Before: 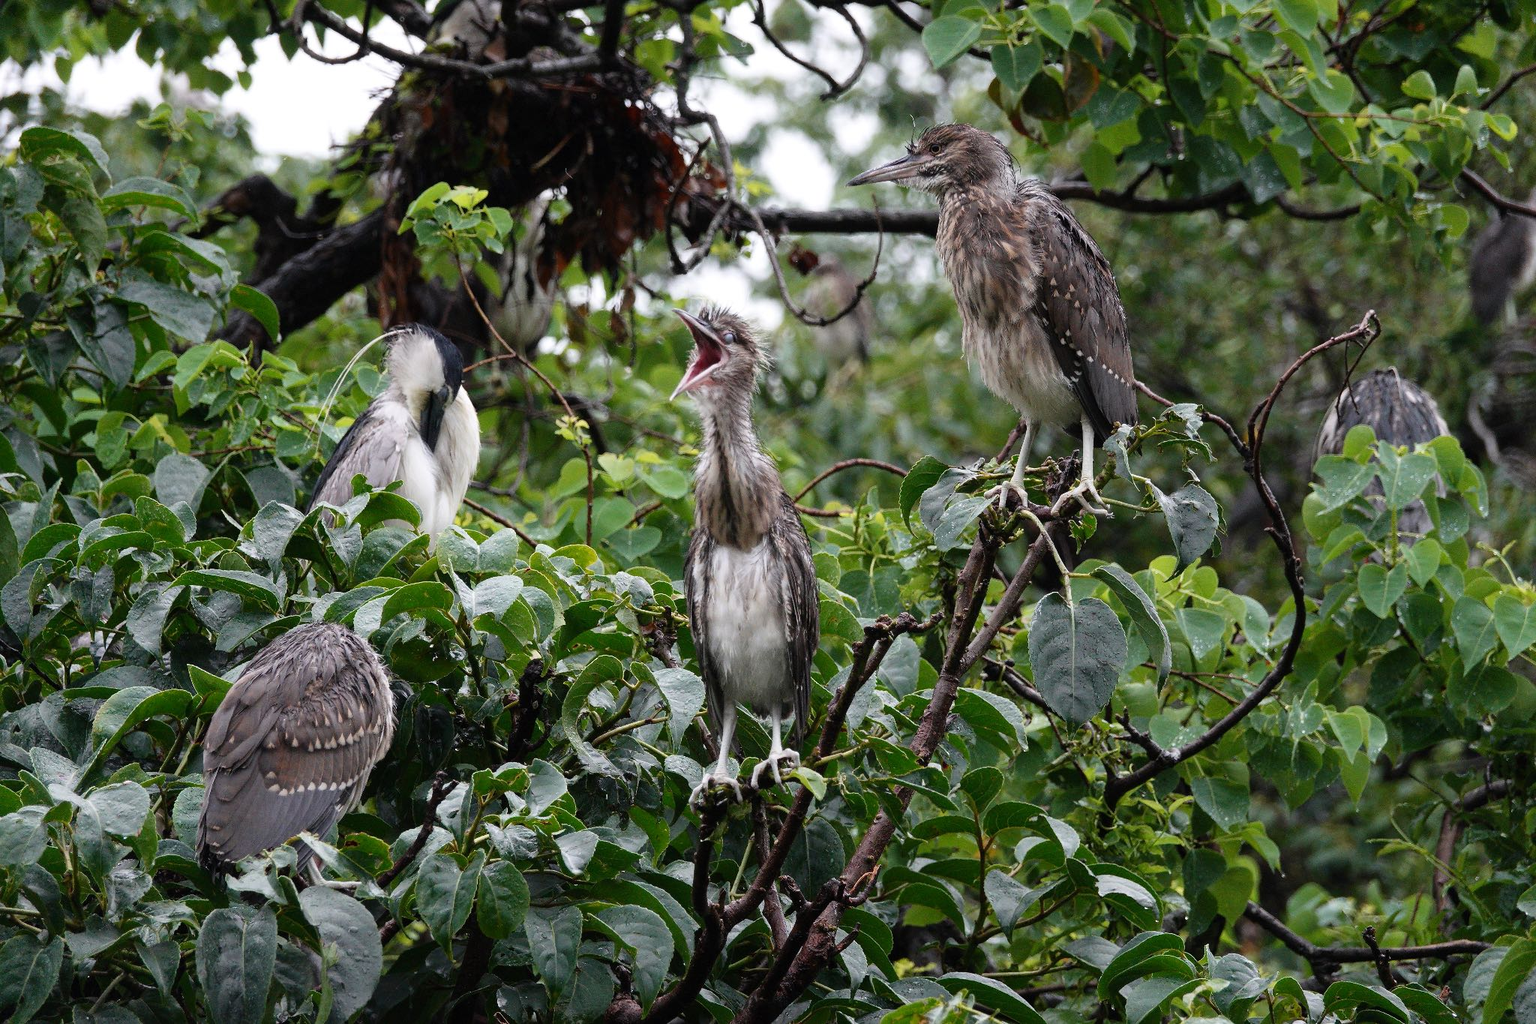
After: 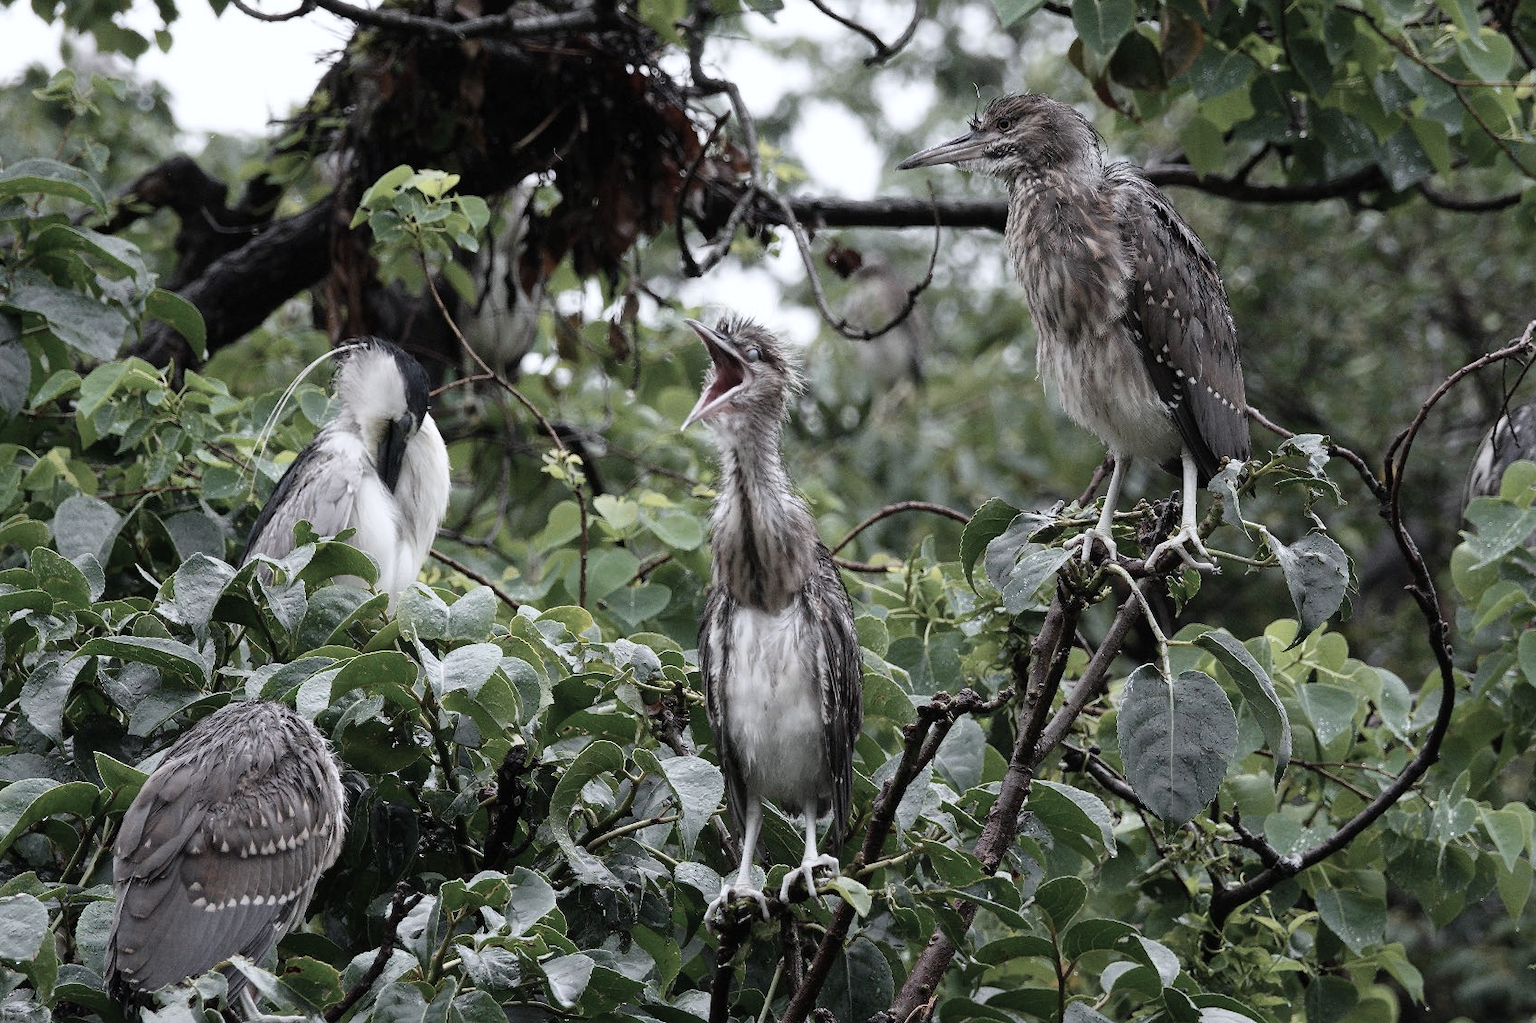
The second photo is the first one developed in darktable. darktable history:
crop and rotate: left 7.196%, top 4.574%, right 10.605%, bottom 13.178%
color correction: saturation 0.5
white balance: red 0.974, blue 1.044
